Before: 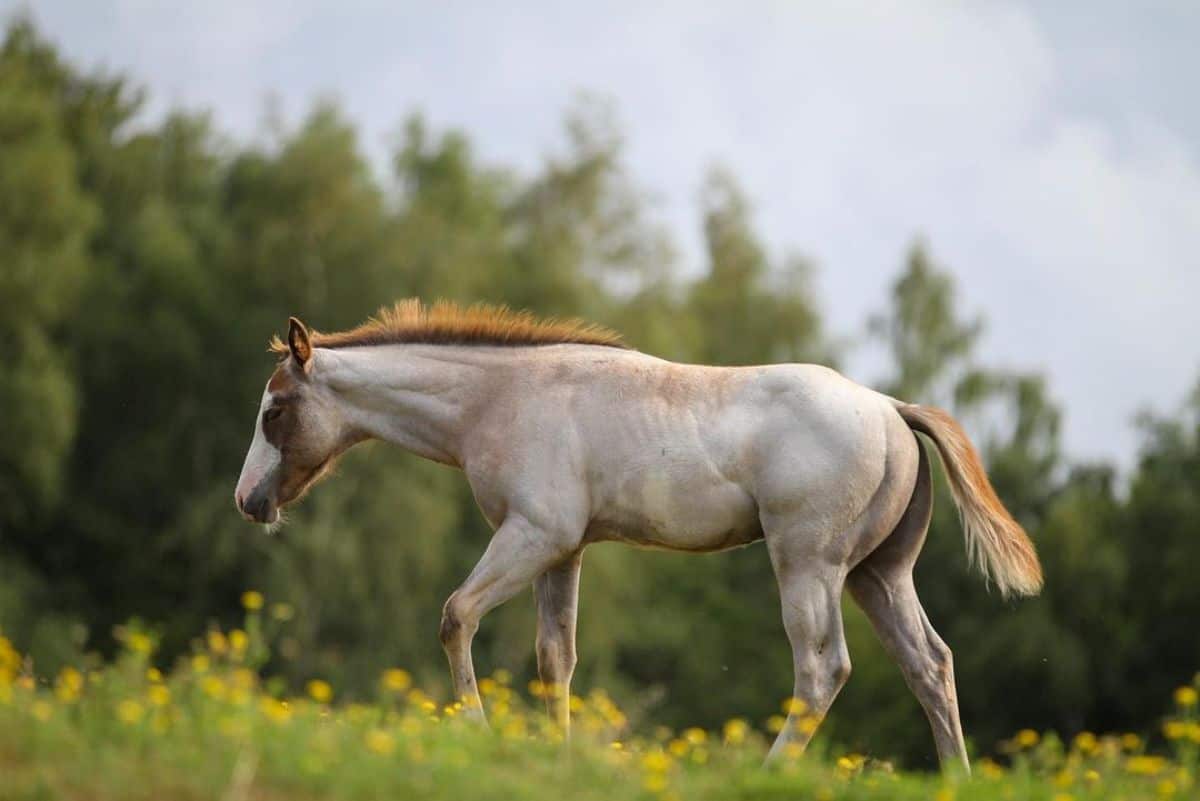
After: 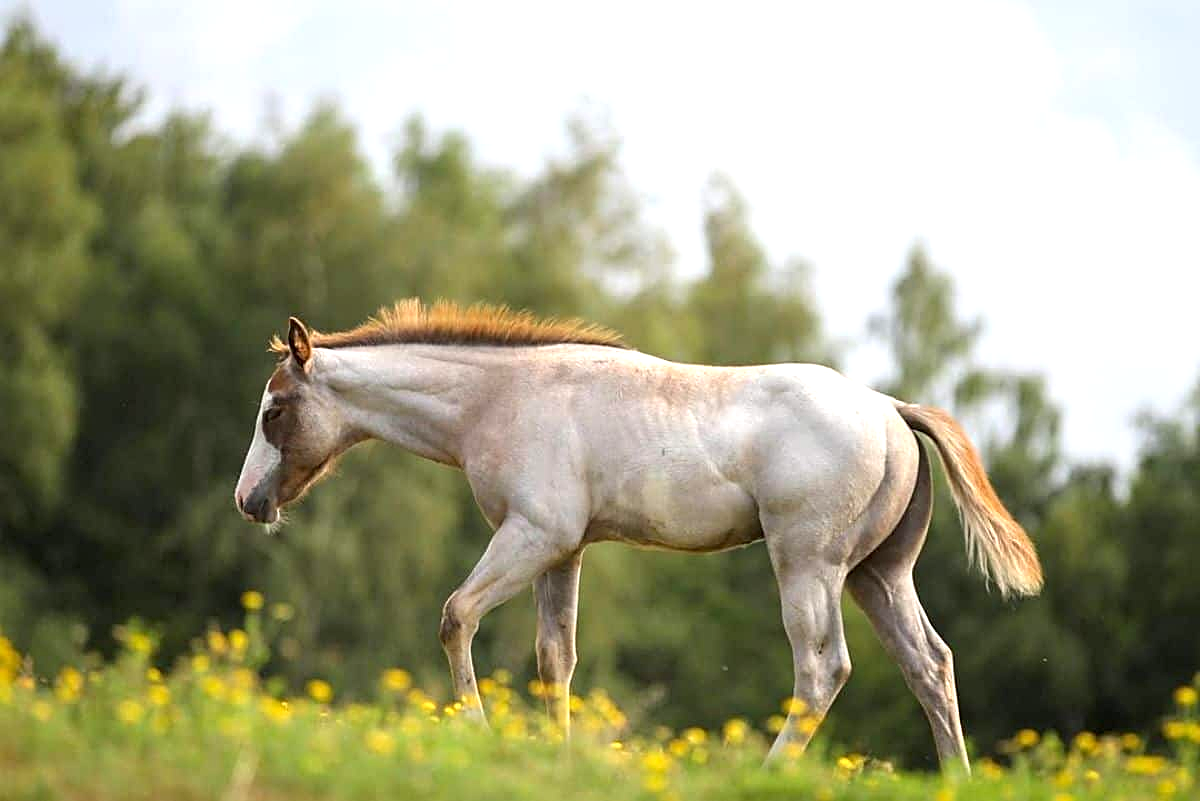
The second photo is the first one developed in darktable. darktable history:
exposure: black level correction 0.001, exposure 0.674 EV, compensate highlight preservation false
sharpen: on, module defaults
